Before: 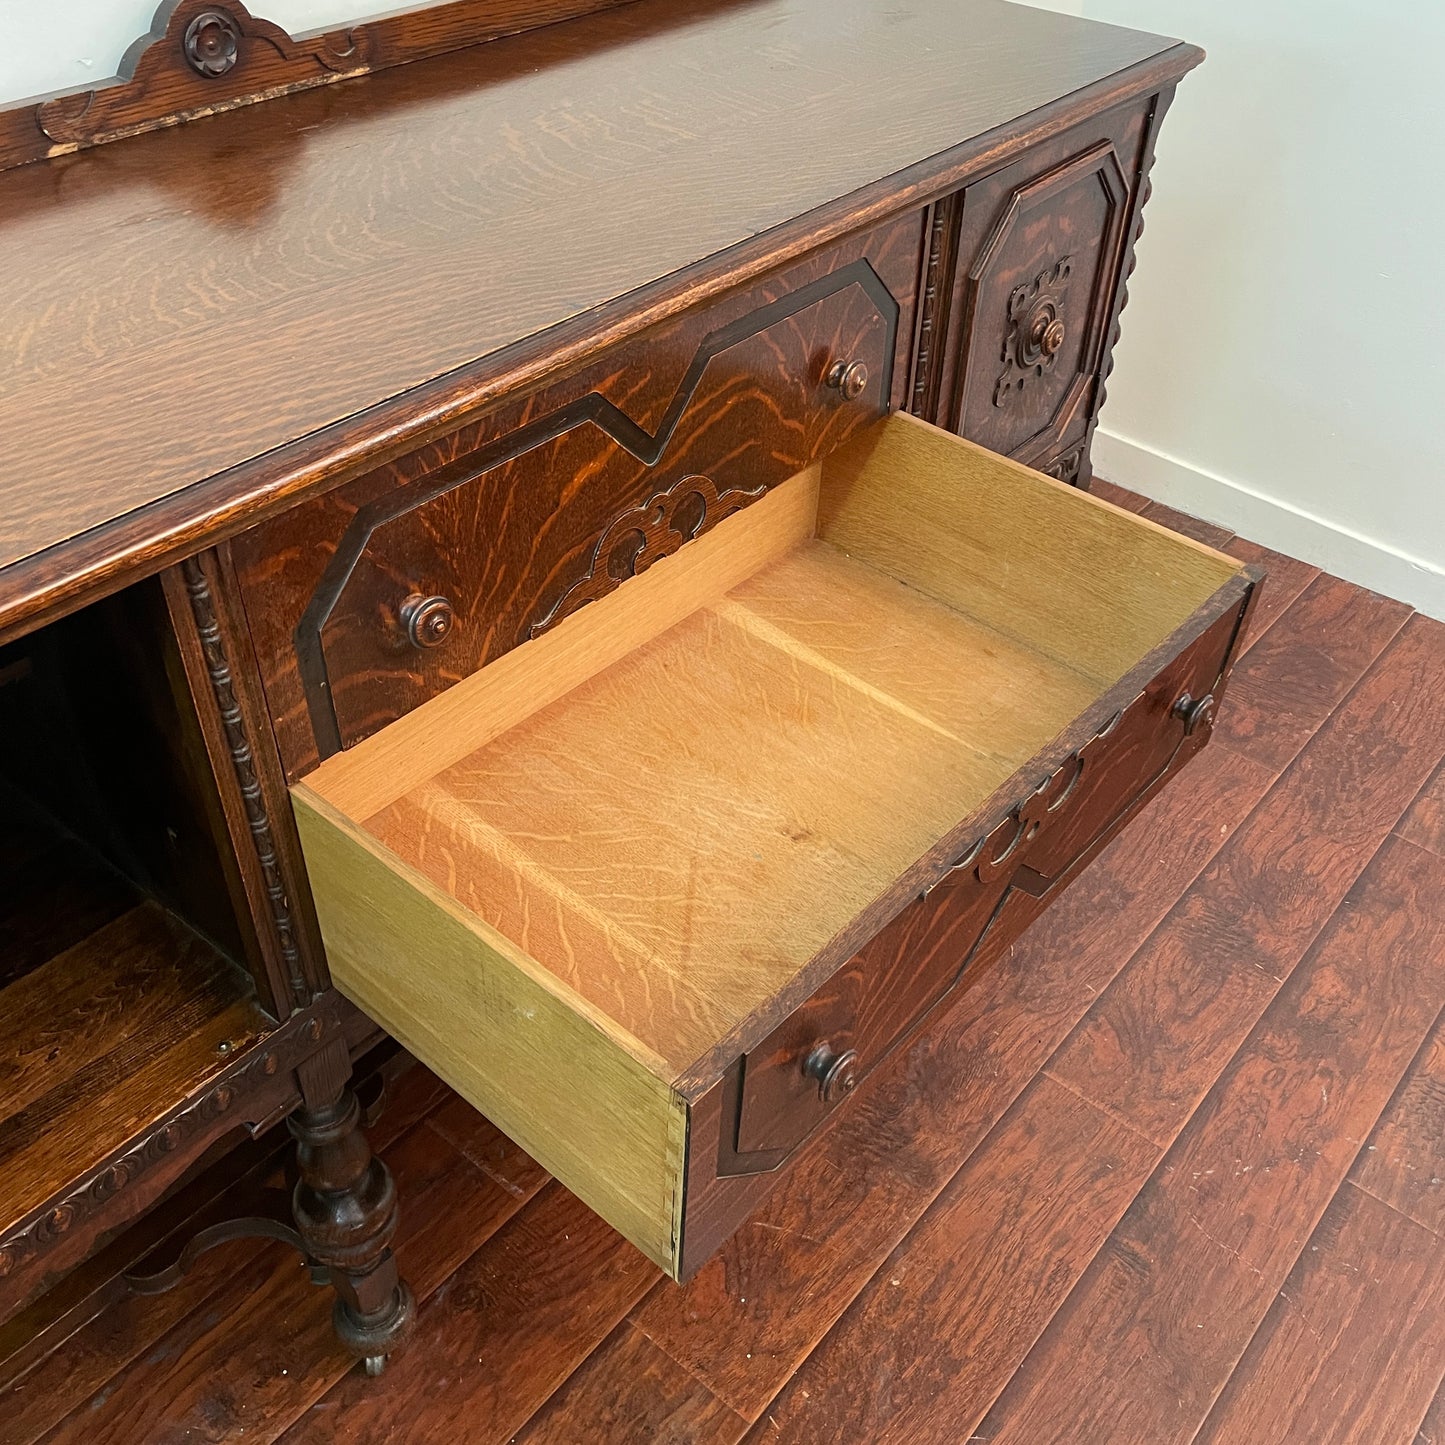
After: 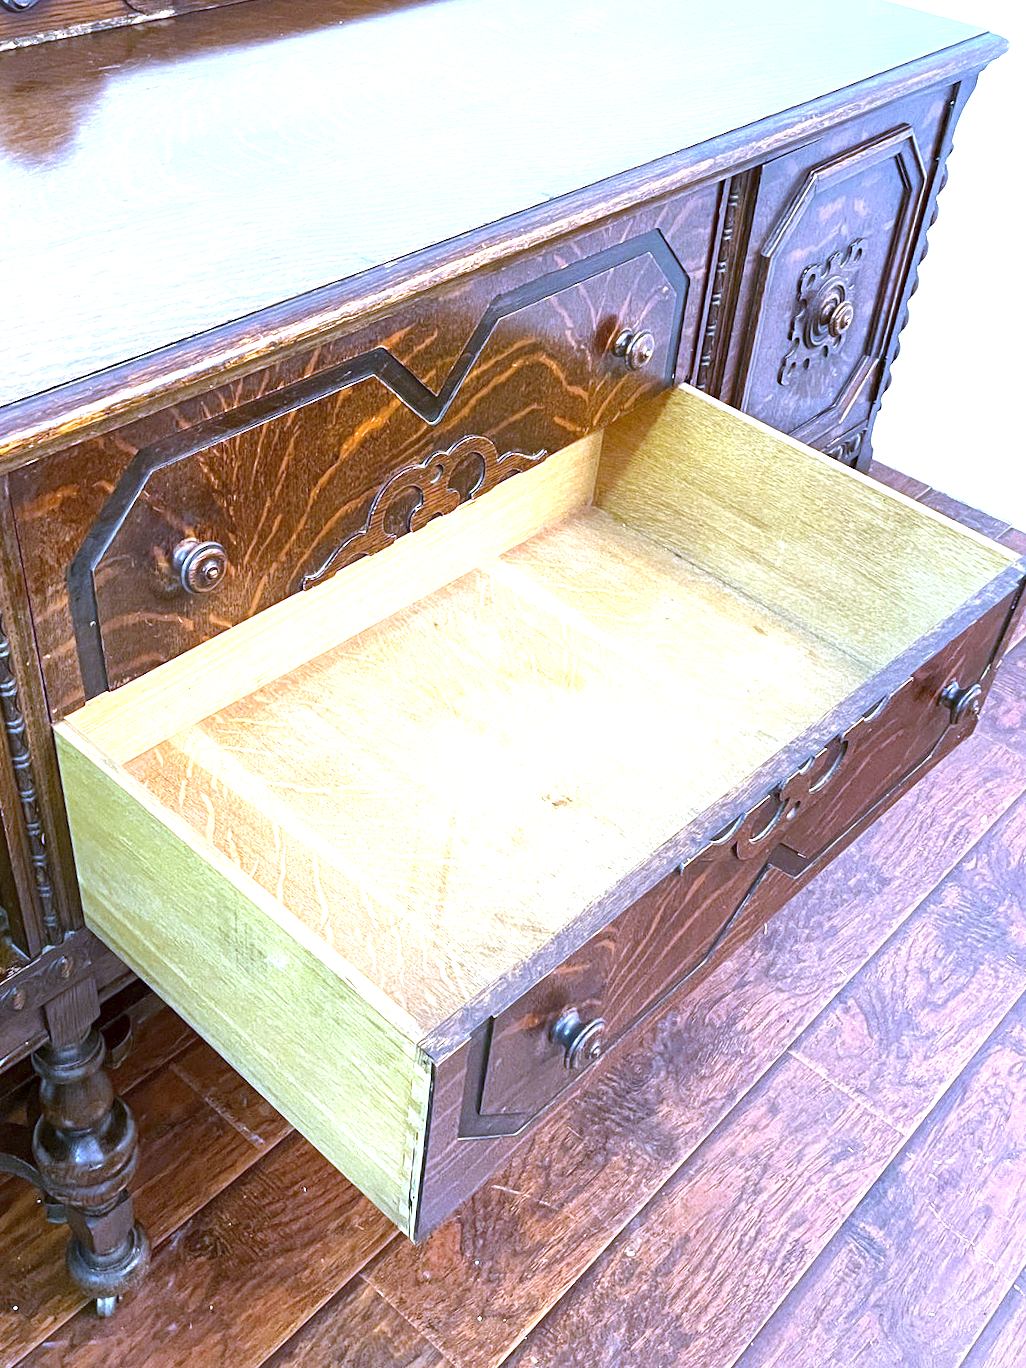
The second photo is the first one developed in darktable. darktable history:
exposure: black level correction 0, exposure 1.741 EV, compensate exposure bias true, compensate highlight preservation false
local contrast: mode bilateral grid, contrast 20, coarseness 50, detail 141%, midtone range 0.2
crop and rotate: angle -3.27°, left 14.277%, top 0.028%, right 10.766%, bottom 0.028%
grain: coarseness 0.81 ISO, strength 1.34%, mid-tones bias 0%
white balance: red 0.766, blue 1.537
